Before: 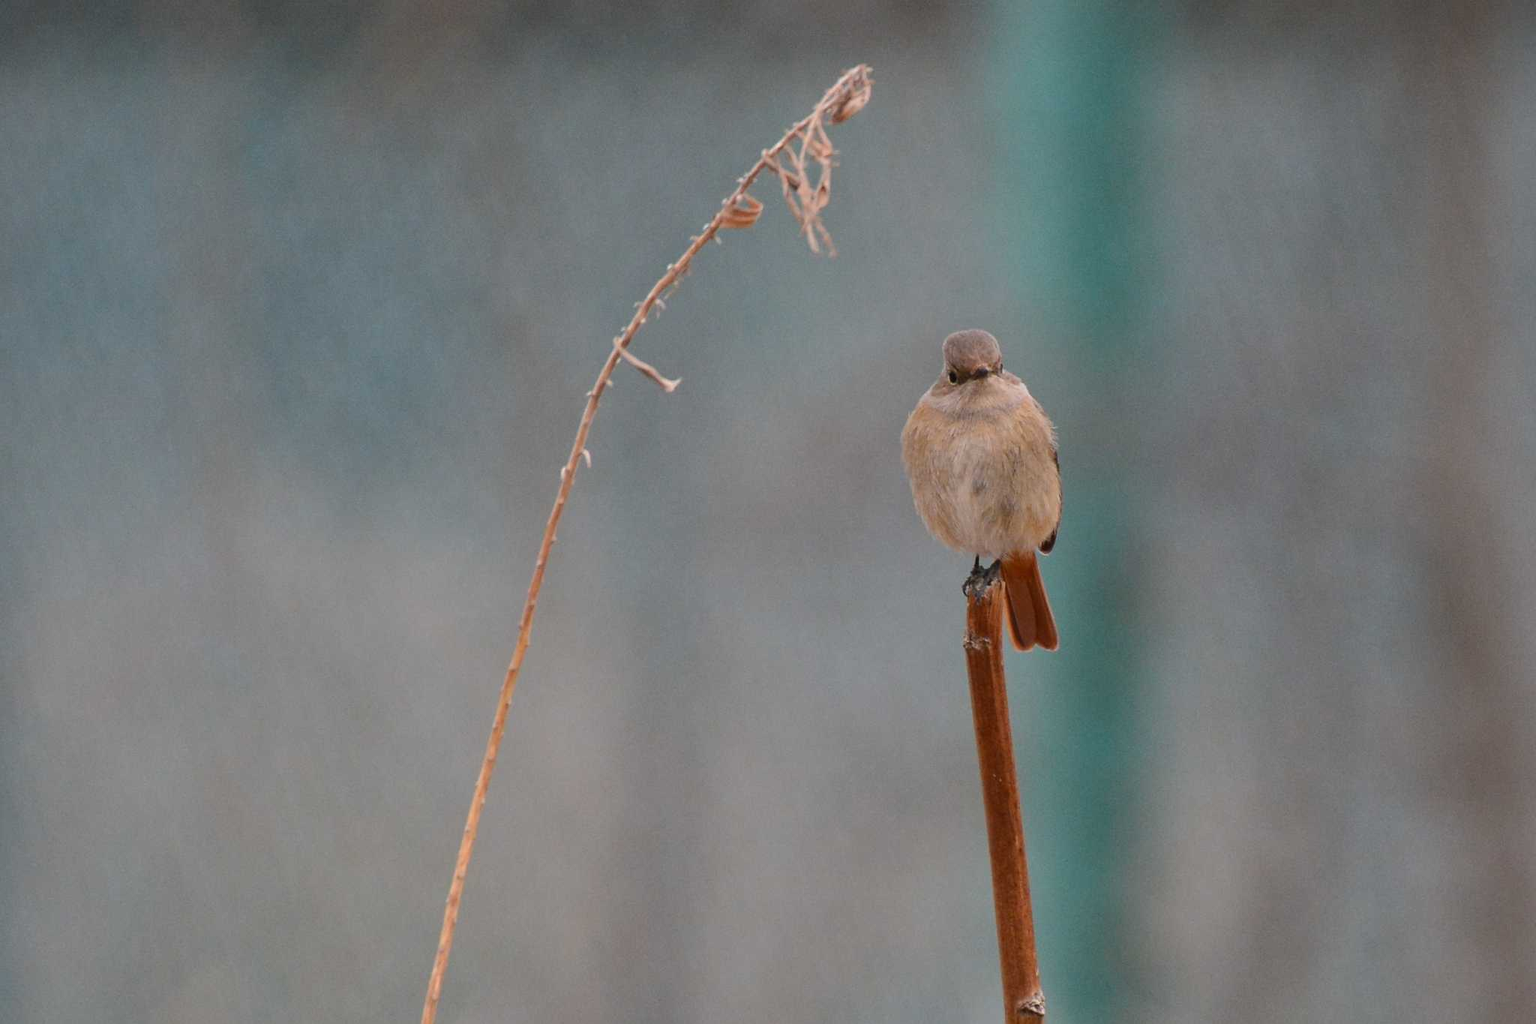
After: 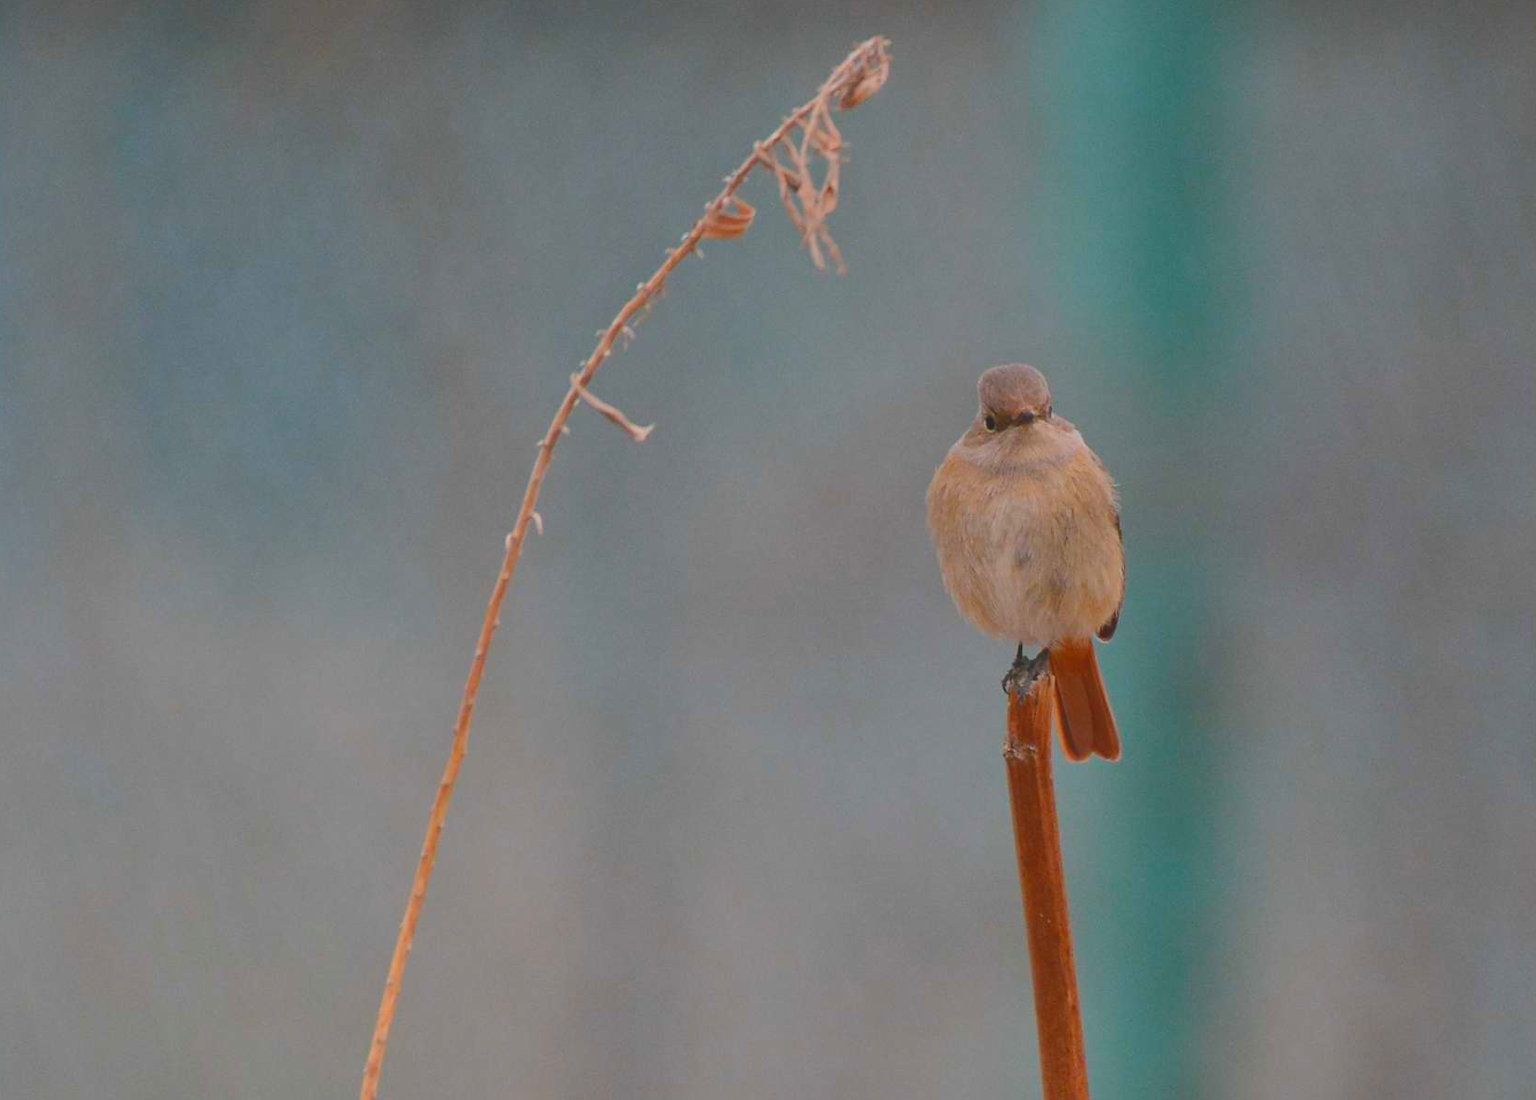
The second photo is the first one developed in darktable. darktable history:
local contrast: detail 70%
shadows and highlights: shadows 40, highlights -54, highlights color adjustment 46%, low approximation 0.01, soften with gaussian
crop: left 9.929%, top 3.475%, right 9.188%, bottom 9.529%
contrast brightness saturation: contrast 0.08, saturation 0.2
